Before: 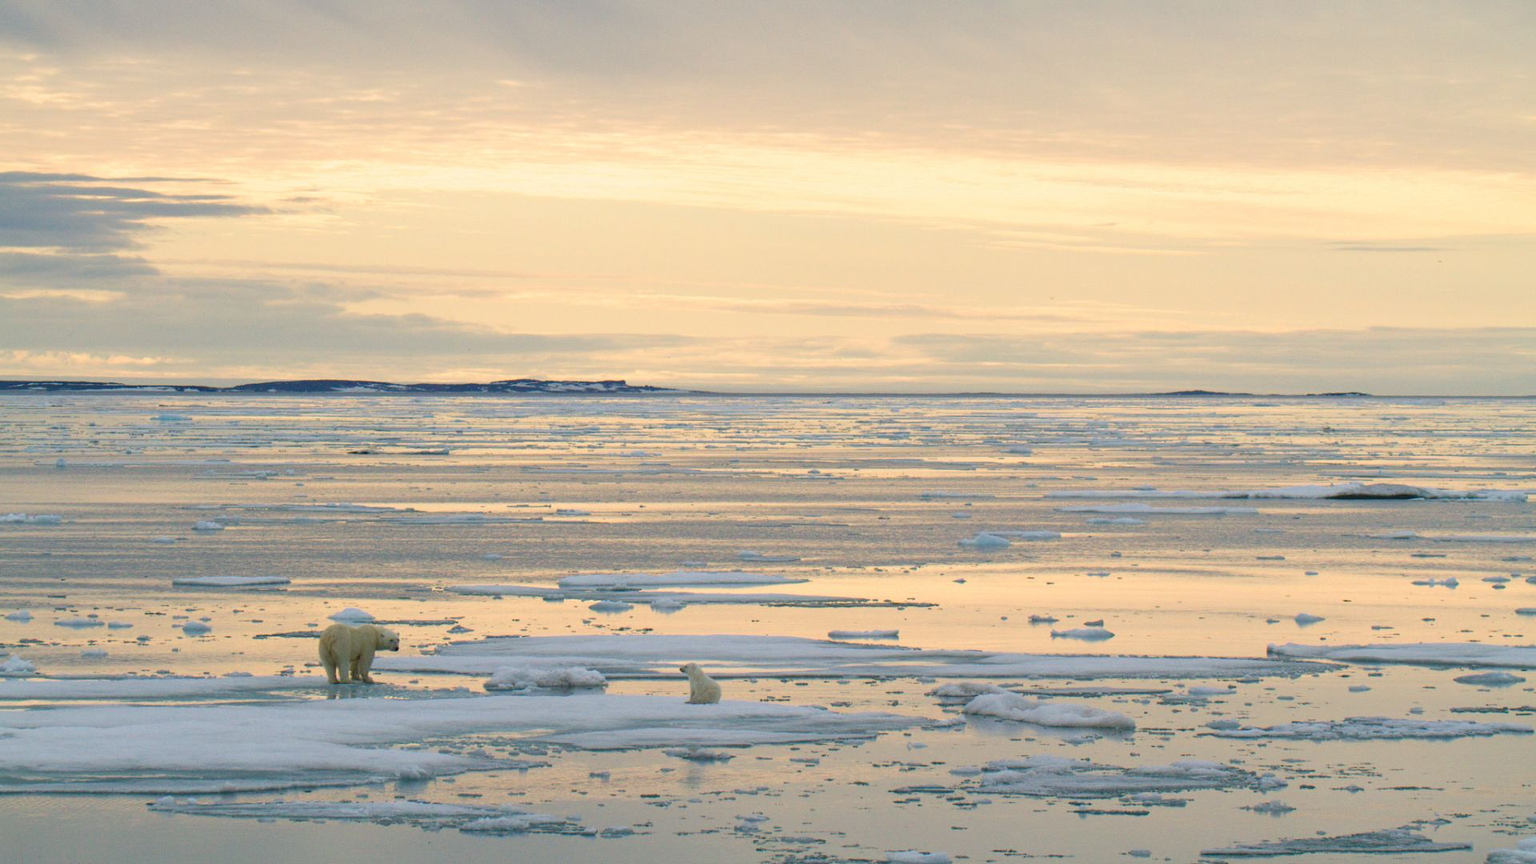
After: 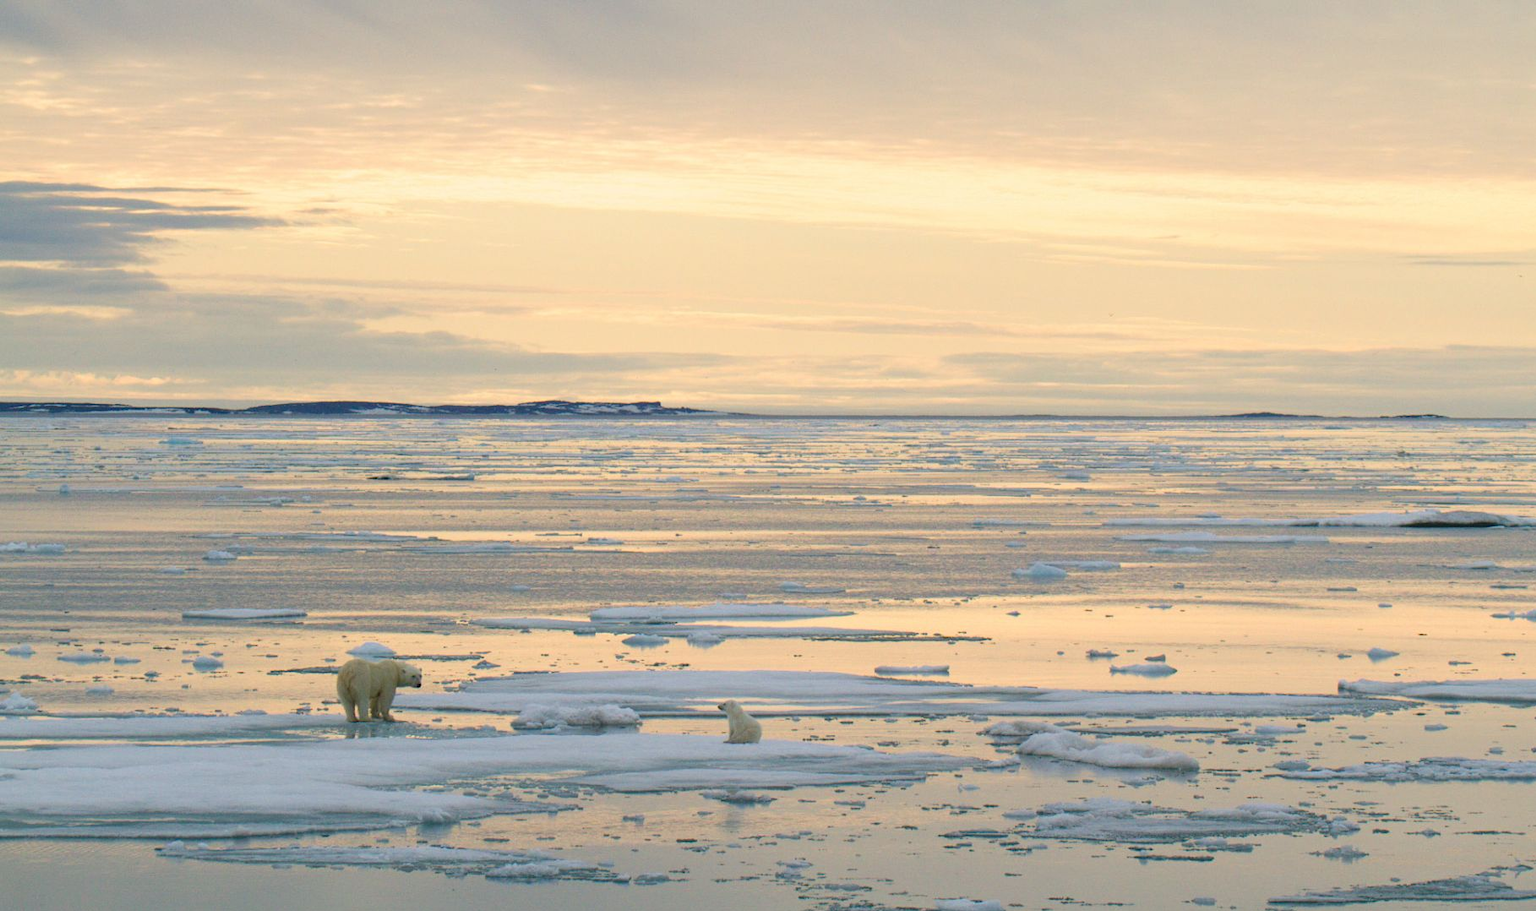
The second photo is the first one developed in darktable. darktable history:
crop and rotate: right 5.278%
